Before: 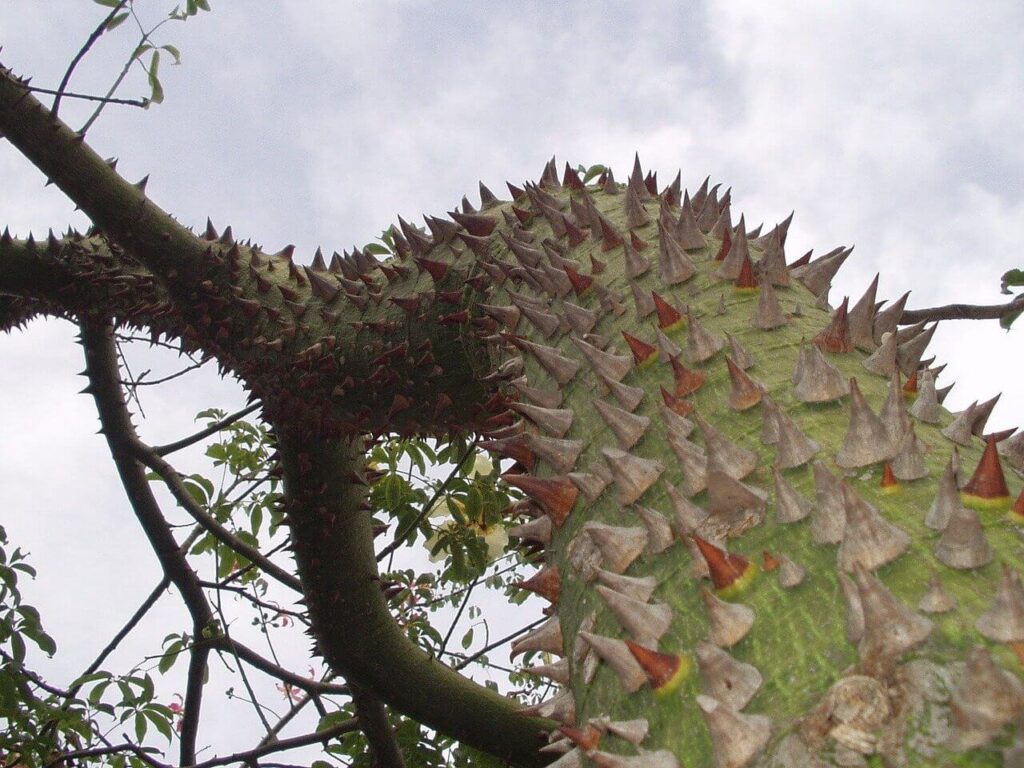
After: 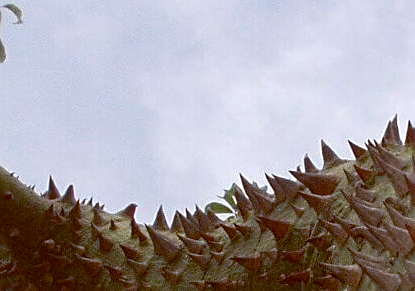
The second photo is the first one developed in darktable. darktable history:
color balance: lift [1, 1.015, 1.004, 0.985], gamma [1, 0.958, 0.971, 1.042], gain [1, 0.956, 0.977, 1.044]
crop: left 15.452%, top 5.459%, right 43.956%, bottom 56.62%
sharpen: on, module defaults
